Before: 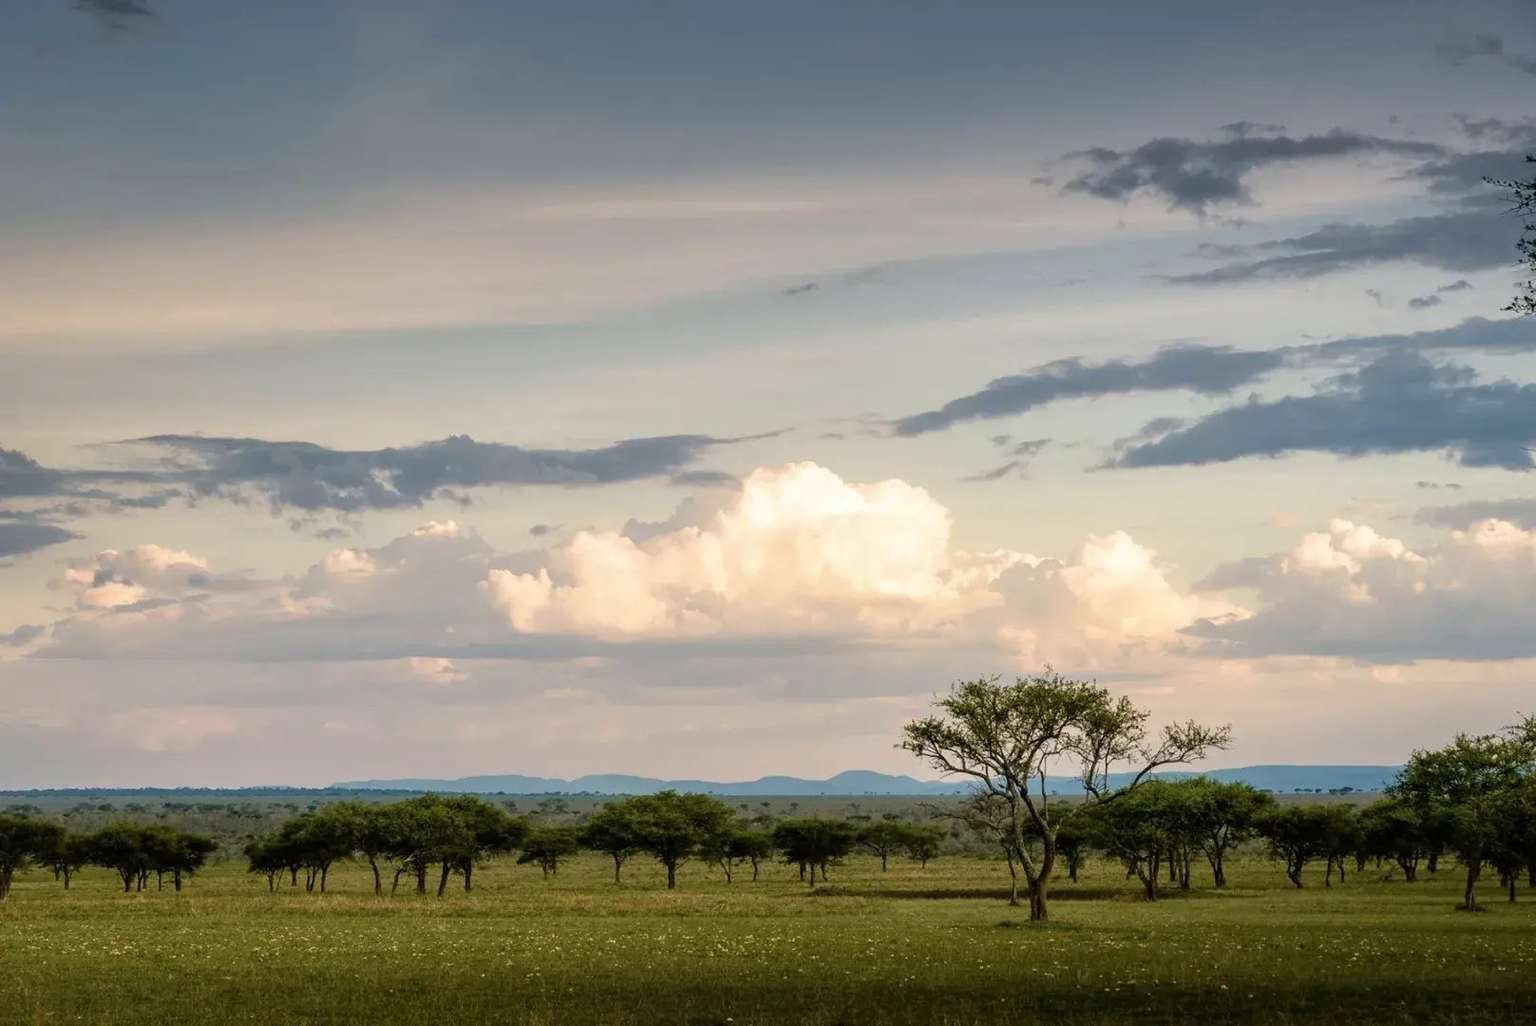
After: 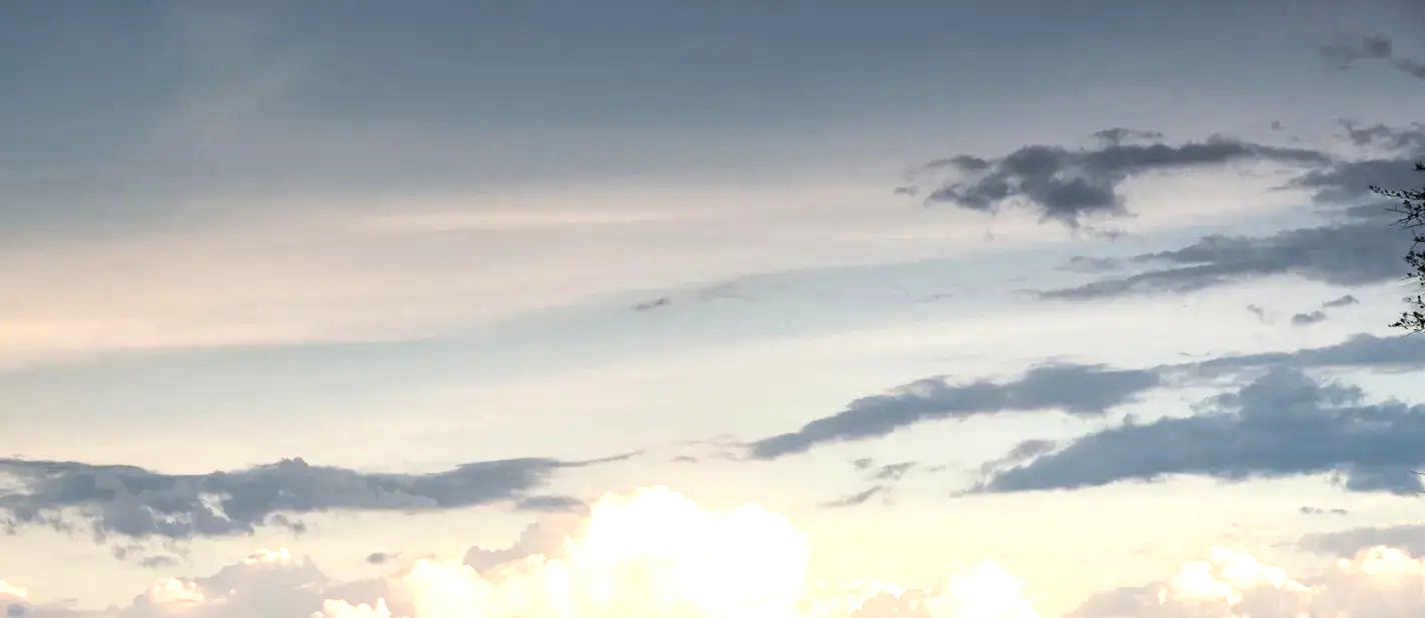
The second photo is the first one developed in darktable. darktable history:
crop and rotate: left 11.812%, bottom 42.776%
tone equalizer: -8 EV -0.75 EV, -7 EV -0.7 EV, -6 EV -0.6 EV, -5 EV -0.4 EV, -3 EV 0.4 EV, -2 EV 0.6 EV, -1 EV 0.7 EV, +0 EV 0.75 EV, edges refinement/feathering 500, mask exposure compensation -1.57 EV, preserve details no
